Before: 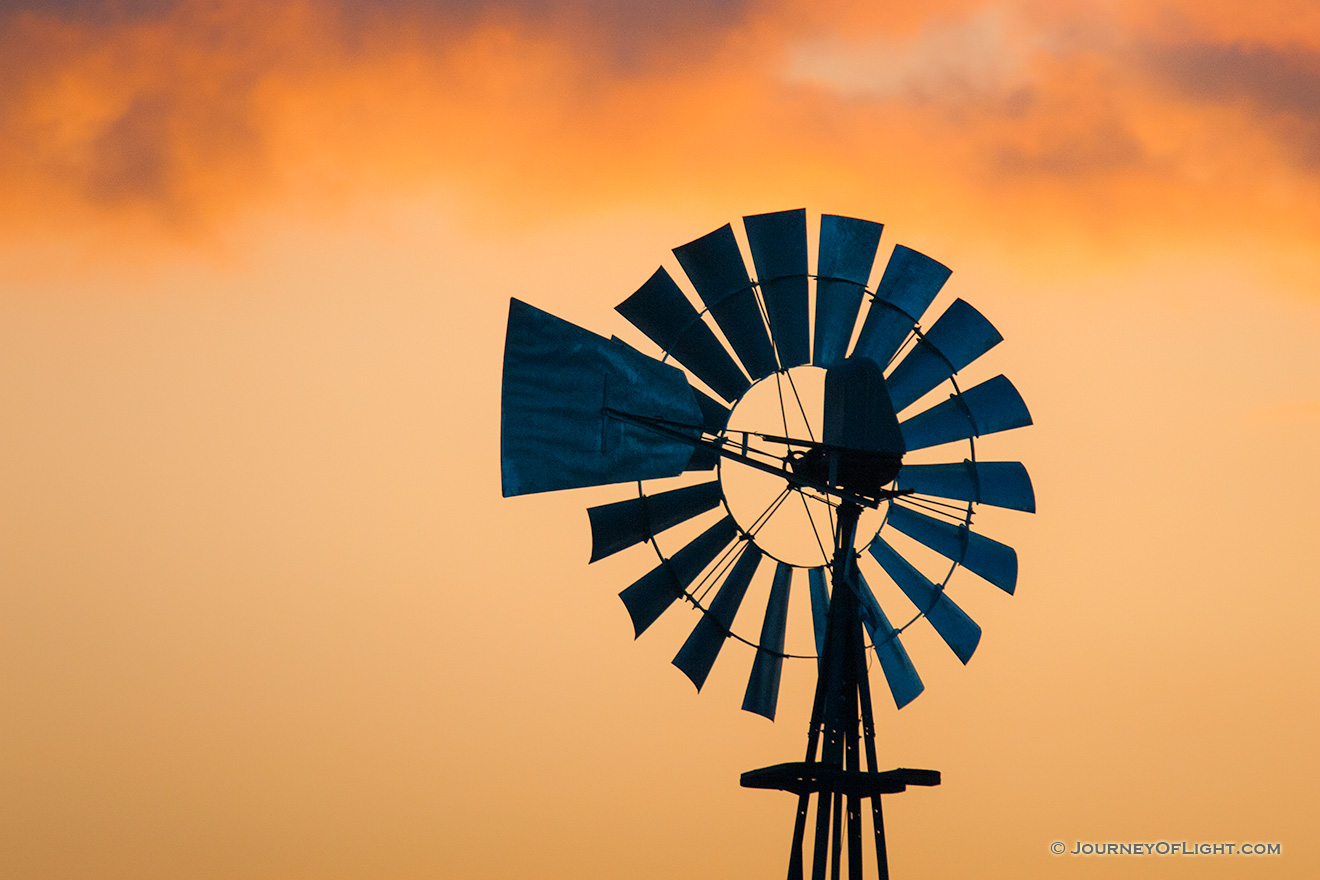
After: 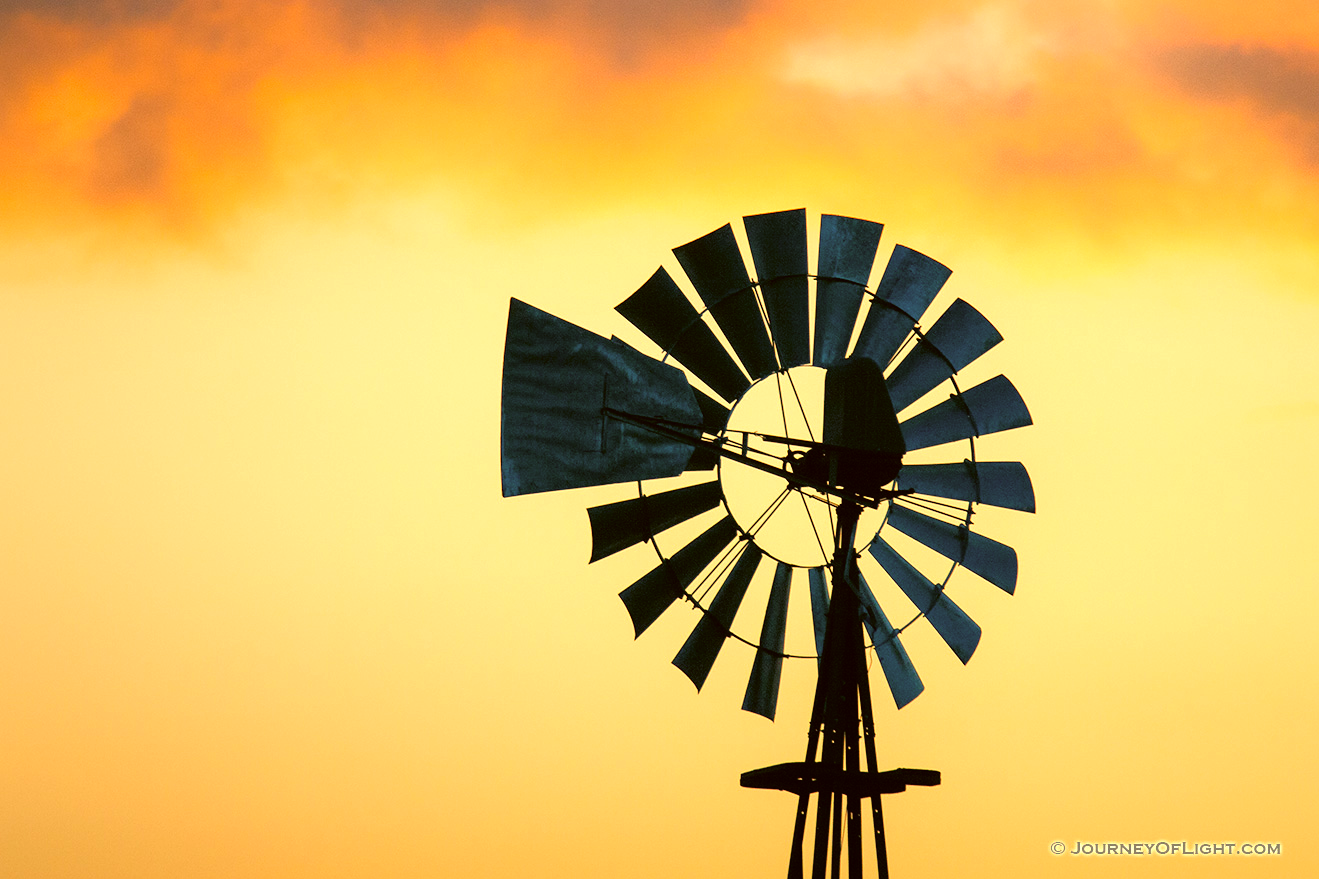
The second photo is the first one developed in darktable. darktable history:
tone equalizer: -8 EV -0.719 EV, -7 EV -0.683 EV, -6 EV -0.639 EV, -5 EV -0.374 EV, -3 EV 0.388 EV, -2 EV 0.6 EV, -1 EV 0.686 EV, +0 EV 0.731 EV
color correction: highlights a* -1.26, highlights b* 10.35, shadows a* 0.63, shadows b* 19.81
